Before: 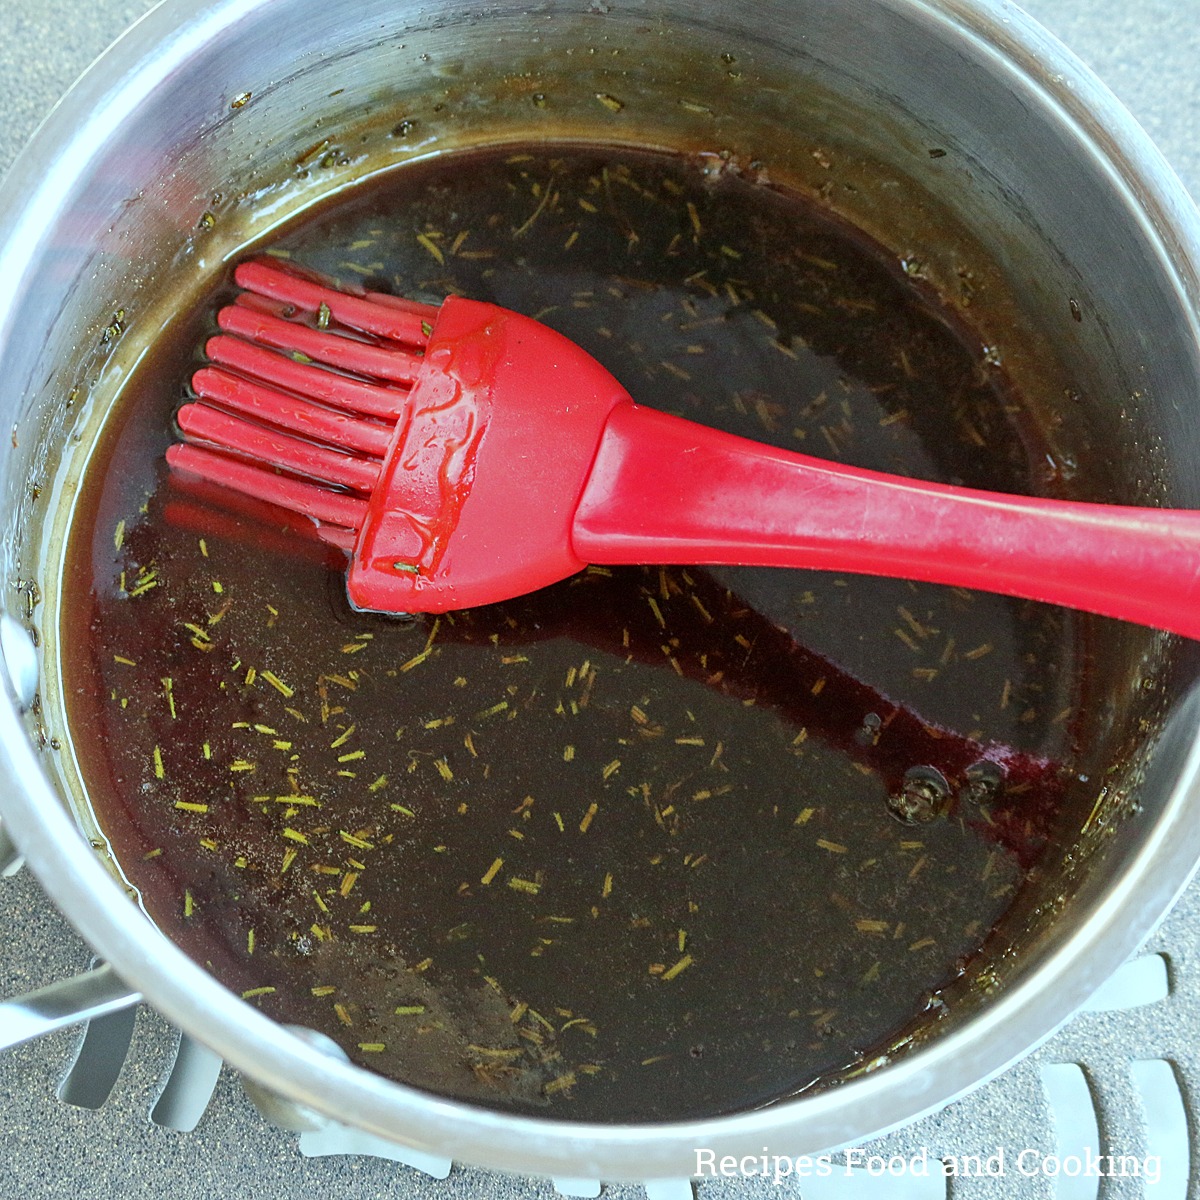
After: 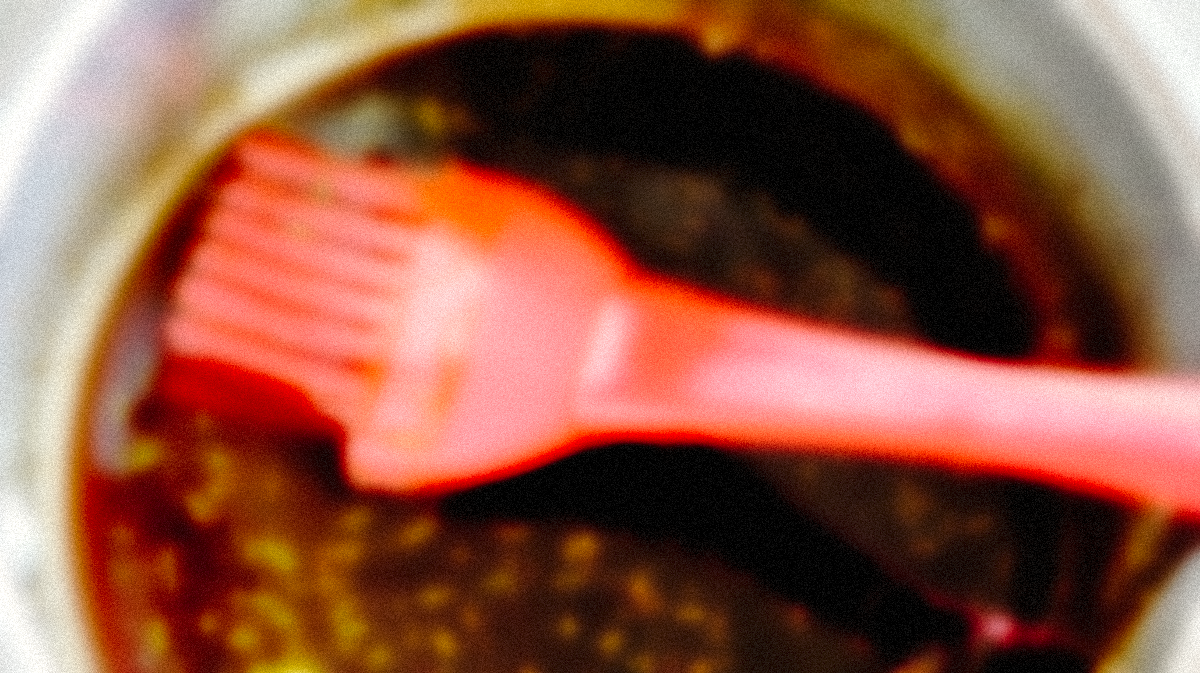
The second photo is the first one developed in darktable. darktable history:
crop and rotate: top 10.605%, bottom 33.274%
shadows and highlights: radius 118.69, shadows 42.21, highlights -61.56, soften with gaussian
base curve: curves: ch0 [(0, 0) (0.036, 0.01) (0.123, 0.254) (0.258, 0.504) (0.507, 0.748) (1, 1)], preserve colors none
grain: strength 35%, mid-tones bias 0%
lowpass: on, module defaults
tone equalizer: on, module defaults
rgb levels: levels [[0.013, 0.434, 0.89], [0, 0.5, 1], [0, 0.5, 1]]
white balance: red 1.127, blue 0.943
